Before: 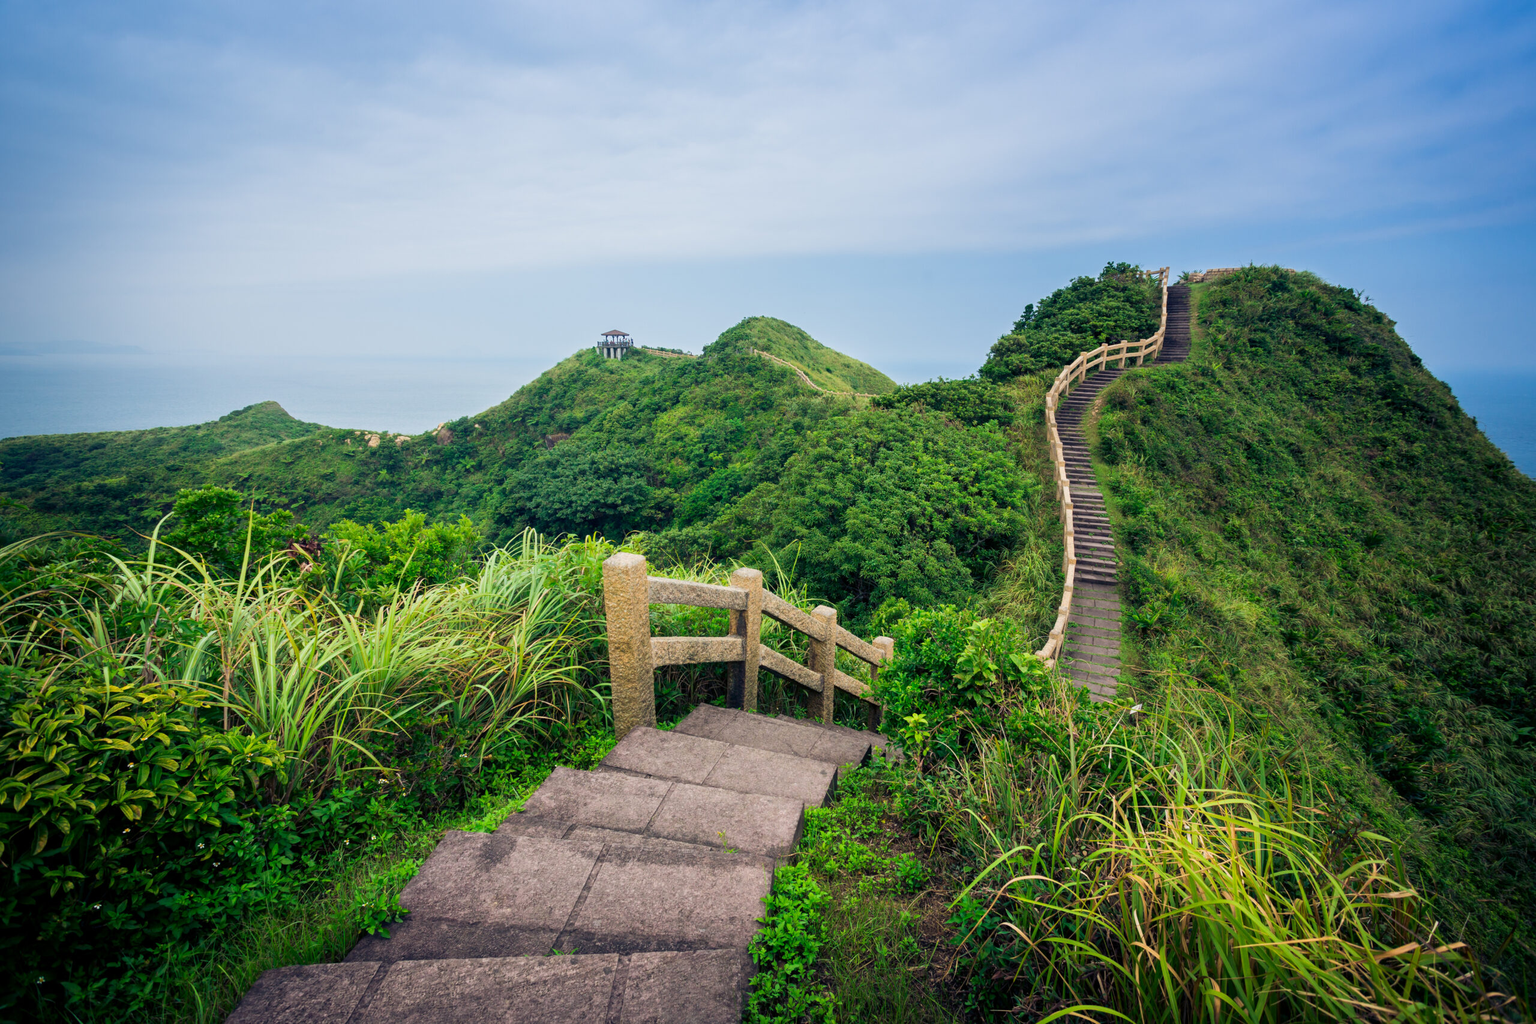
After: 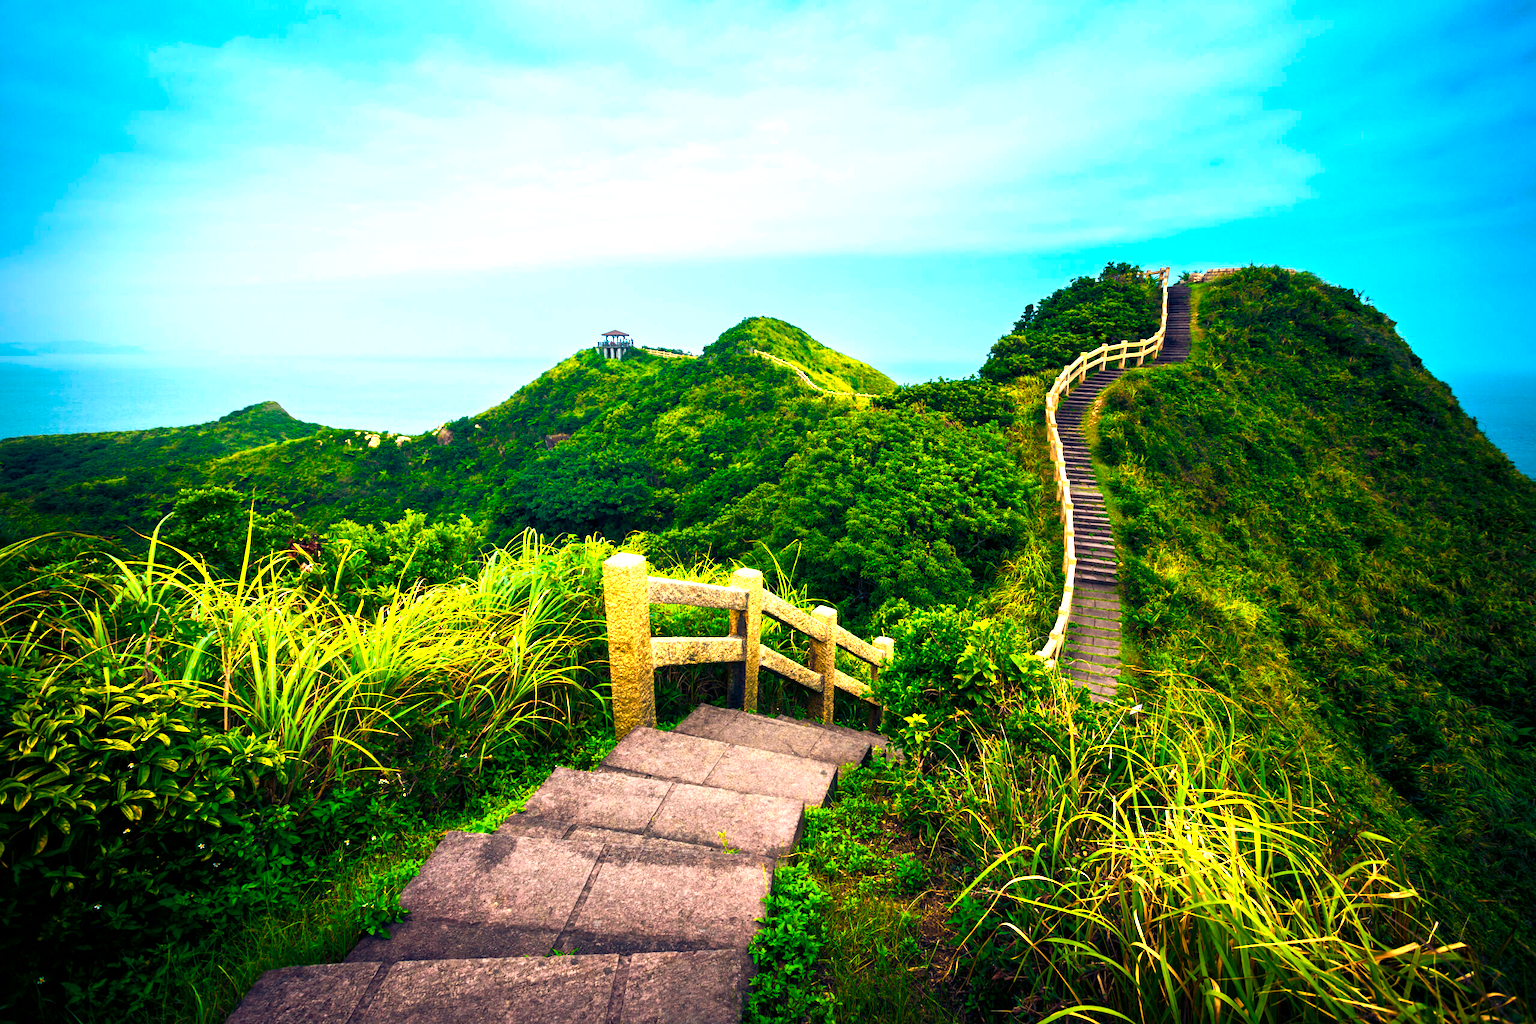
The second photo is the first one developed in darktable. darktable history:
color zones: curves: ch0 [(0.018, 0.548) (0.224, 0.64) (0.425, 0.447) (0.675, 0.575) (0.732, 0.579)]; ch1 [(0.066, 0.487) (0.25, 0.5) (0.404, 0.43) (0.75, 0.421) (0.956, 0.421)]; ch2 [(0.044, 0.561) (0.215, 0.465) (0.399, 0.544) (0.465, 0.548) (0.614, 0.447) (0.724, 0.43) (0.882, 0.623) (0.956, 0.632)]
color balance rgb: linear chroma grading › shadows -40%, linear chroma grading › highlights 40%, linear chroma grading › global chroma 45%, linear chroma grading › mid-tones -30%, perceptual saturation grading › global saturation 55%, perceptual saturation grading › highlights -50%, perceptual saturation grading › mid-tones 40%, perceptual saturation grading › shadows 30%, perceptual brilliance grading › global brilliance 20%, perceptual brilliance grading › shadows -40%, global vibrance 35%
